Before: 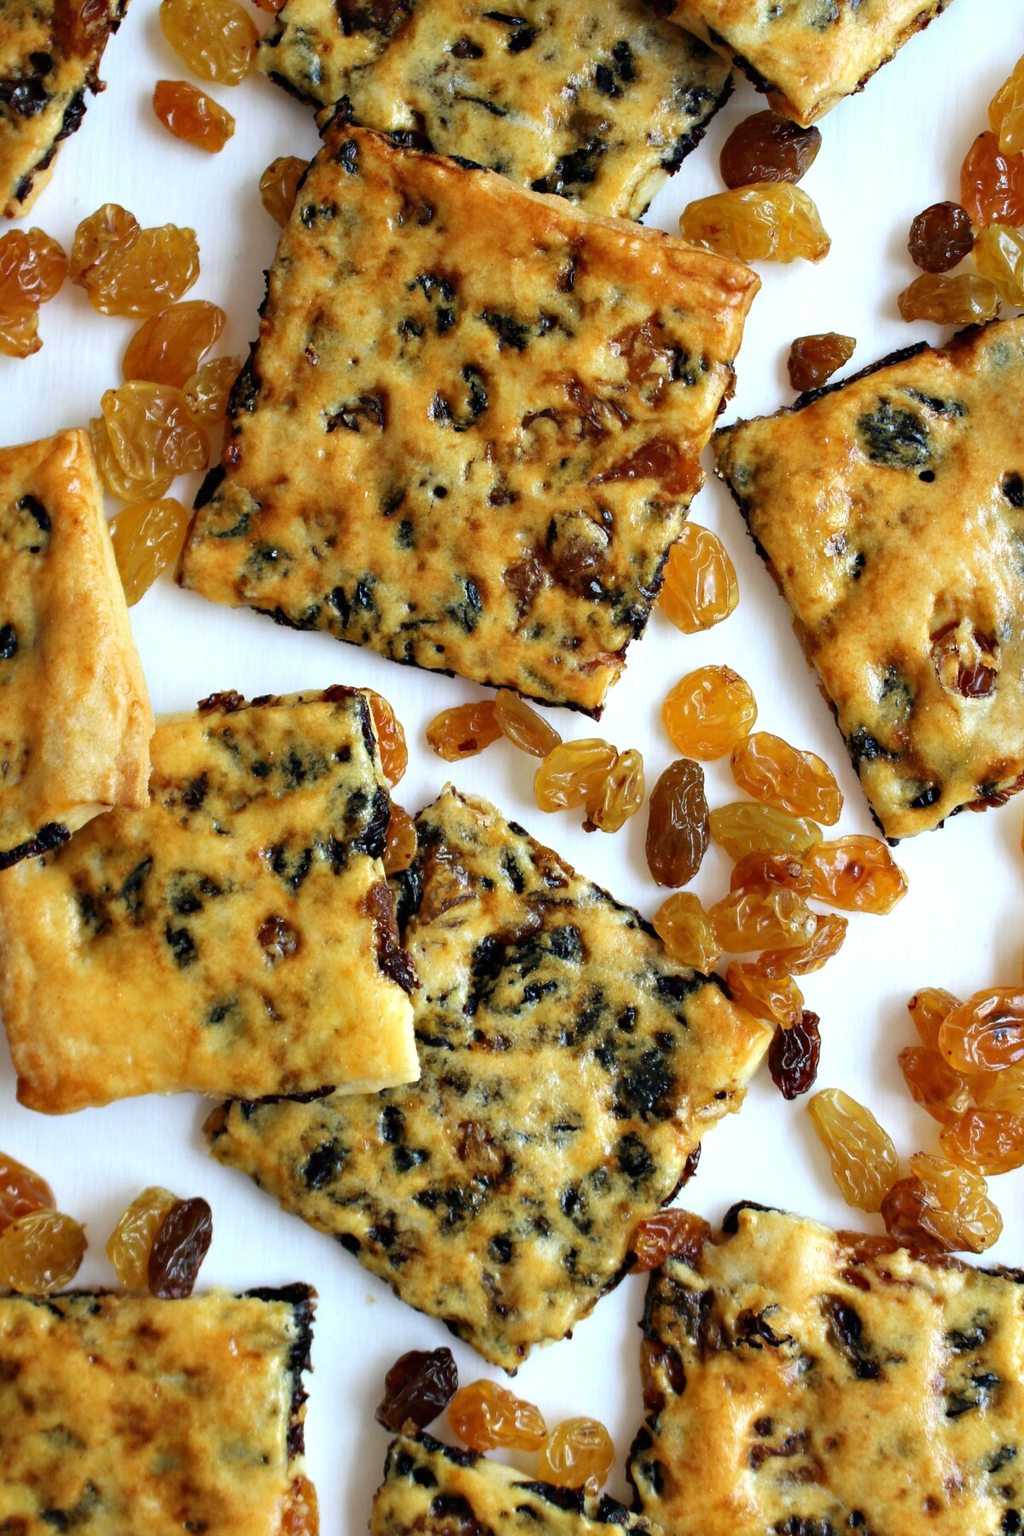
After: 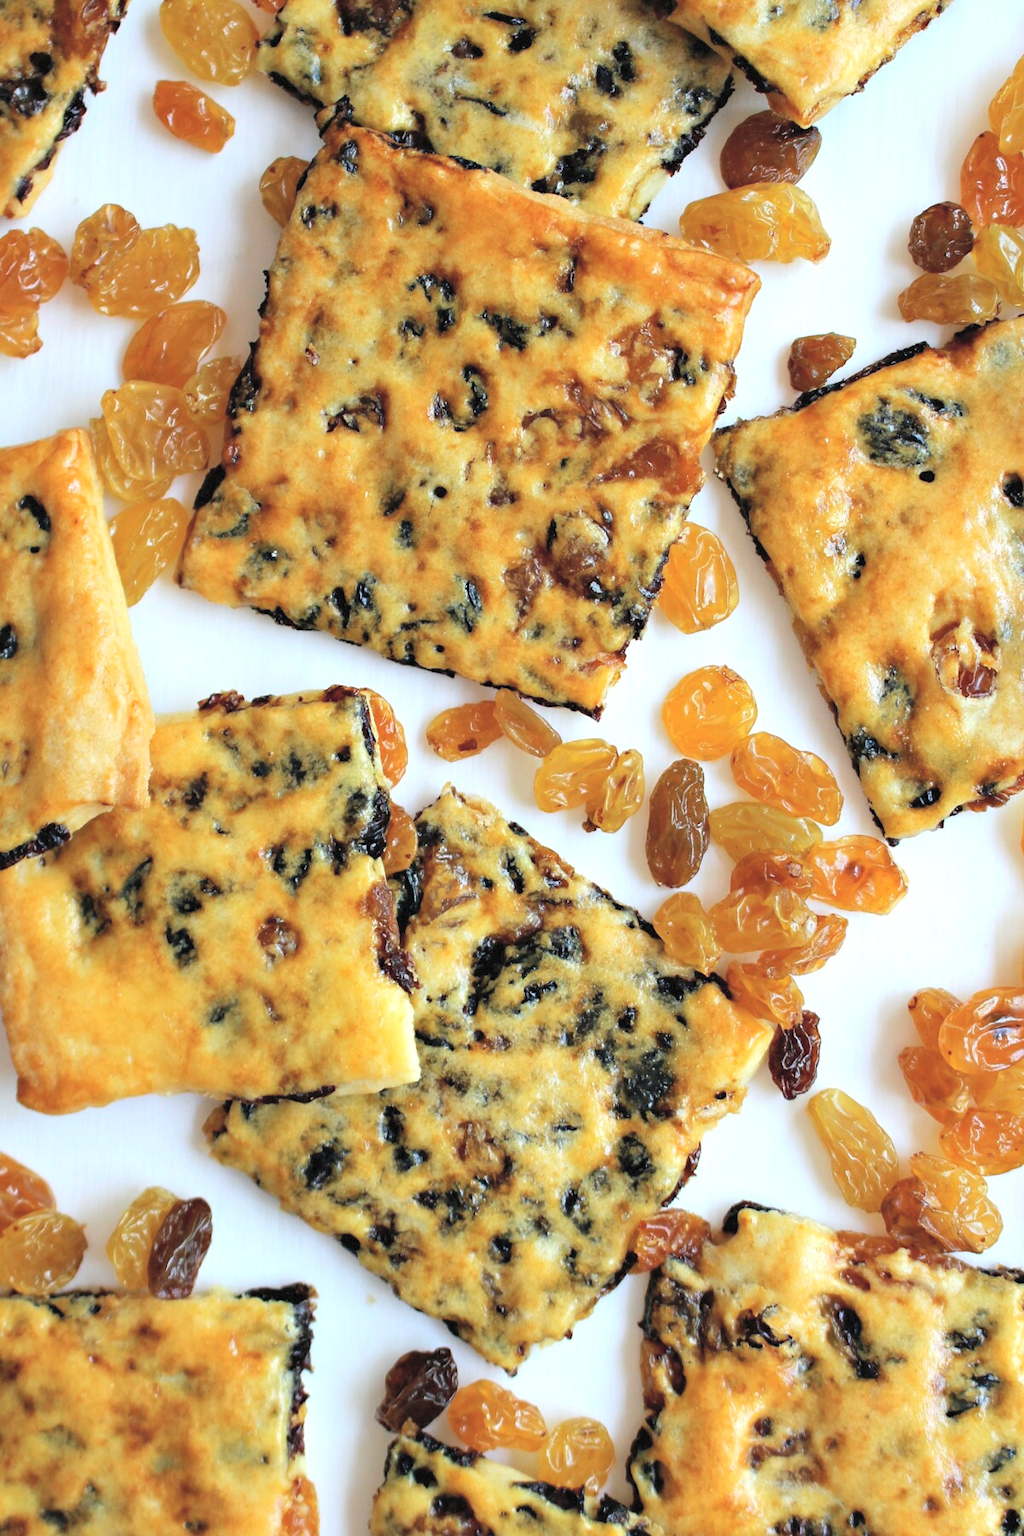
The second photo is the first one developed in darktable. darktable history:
contrast brightness saturation: brightness 0.28
exposure: compensate highlight preservation false
